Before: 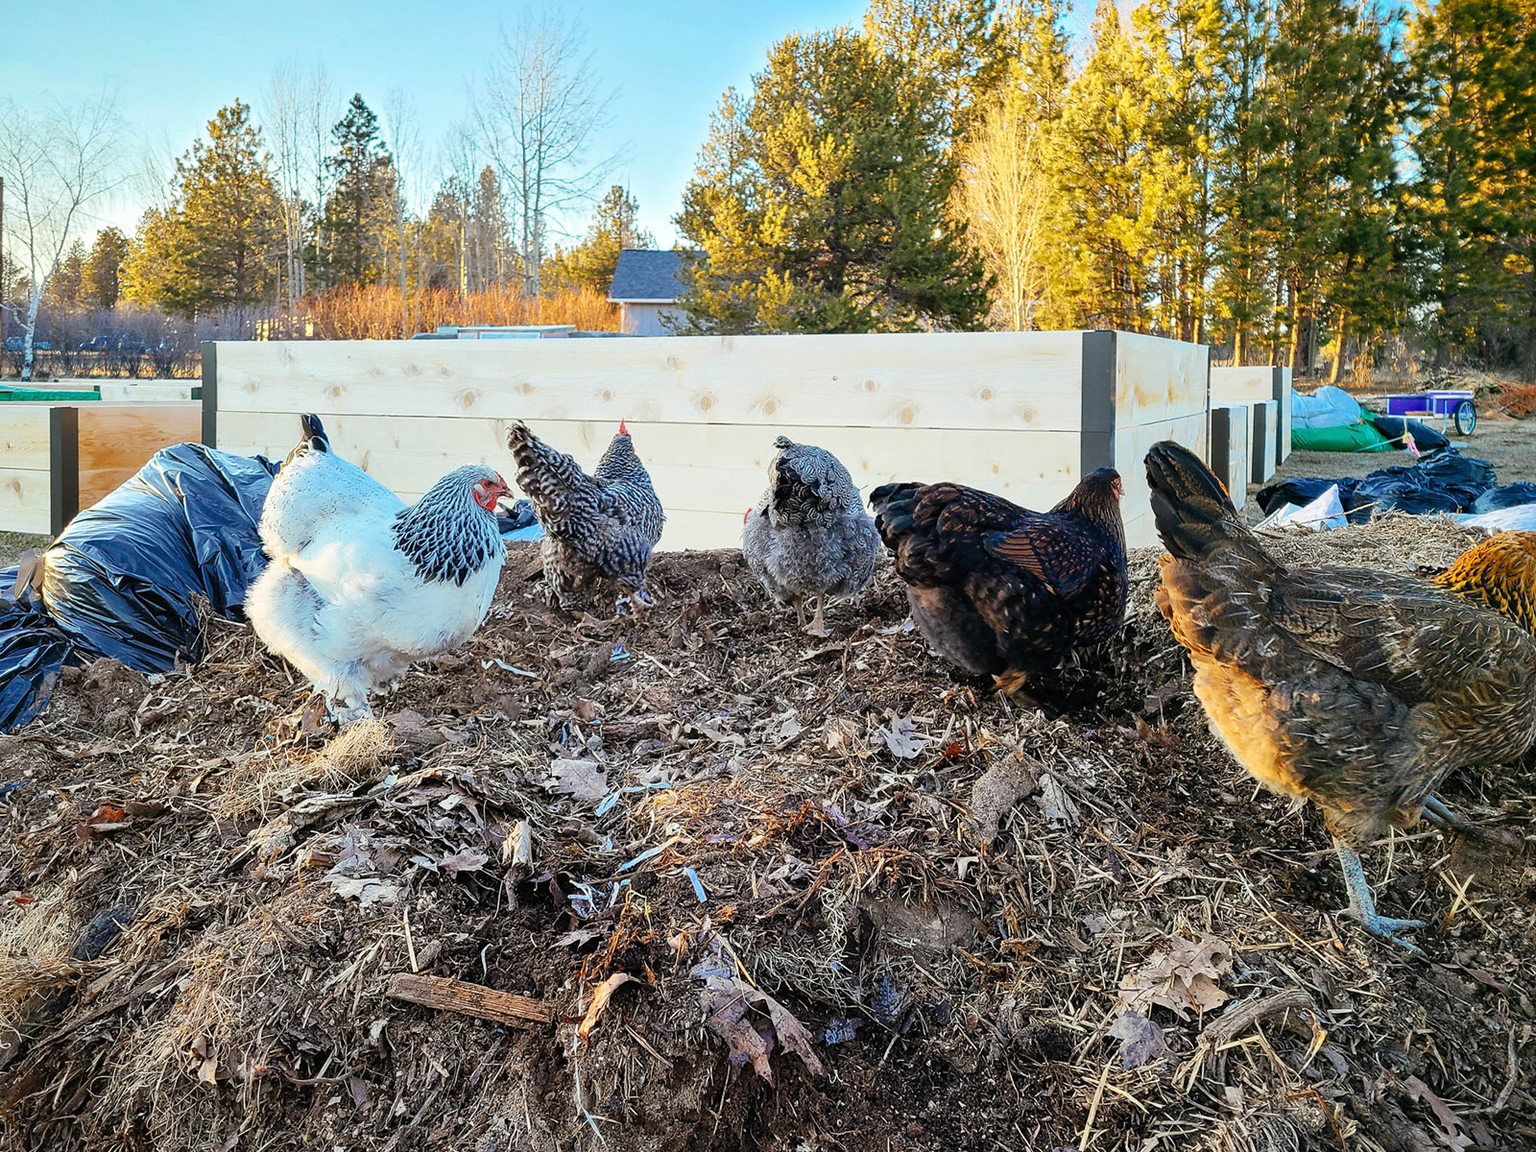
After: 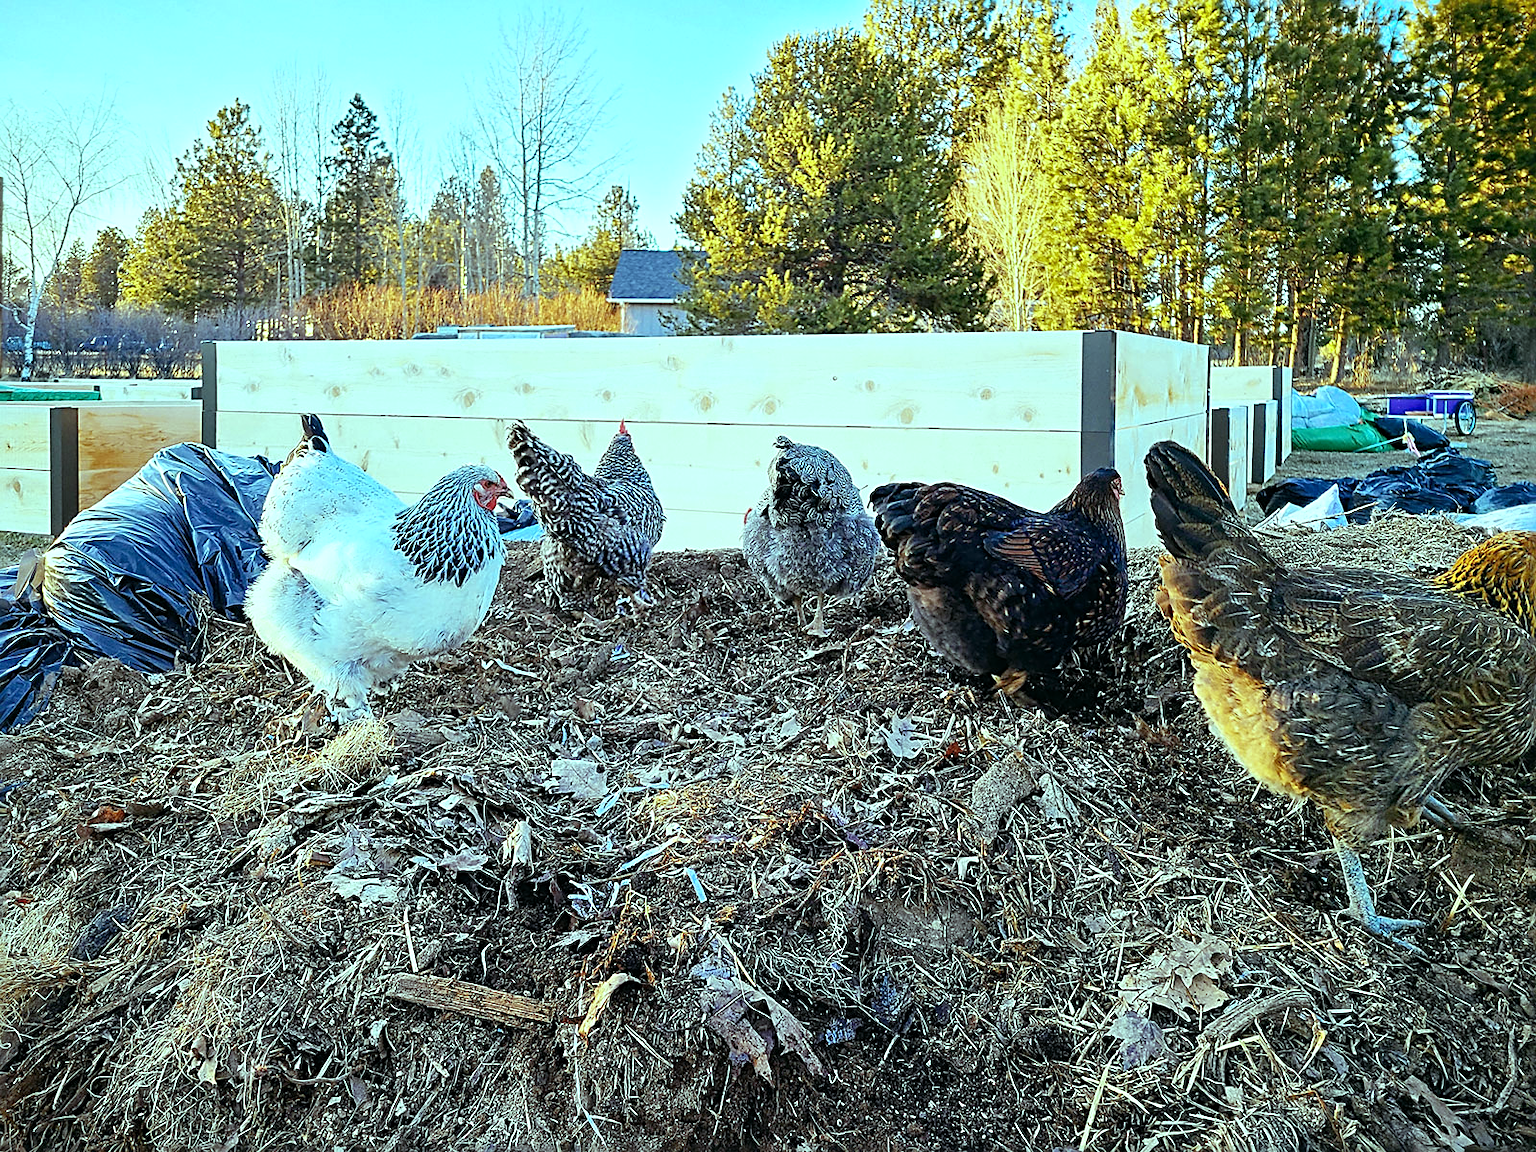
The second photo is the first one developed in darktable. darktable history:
sharpen: radius 2.543, amount 0.636
color balance: mode lift, gamma, gain (sRGB), lift [0.997, 0.979, 1.021, 1.011], gamma [1, 1.084, 0.916, 0.998], gain [1, 0.87, 1.13, 1.101], contrast 4.55%, contrast fulcrum 38.24%, output saturation 104.09%
